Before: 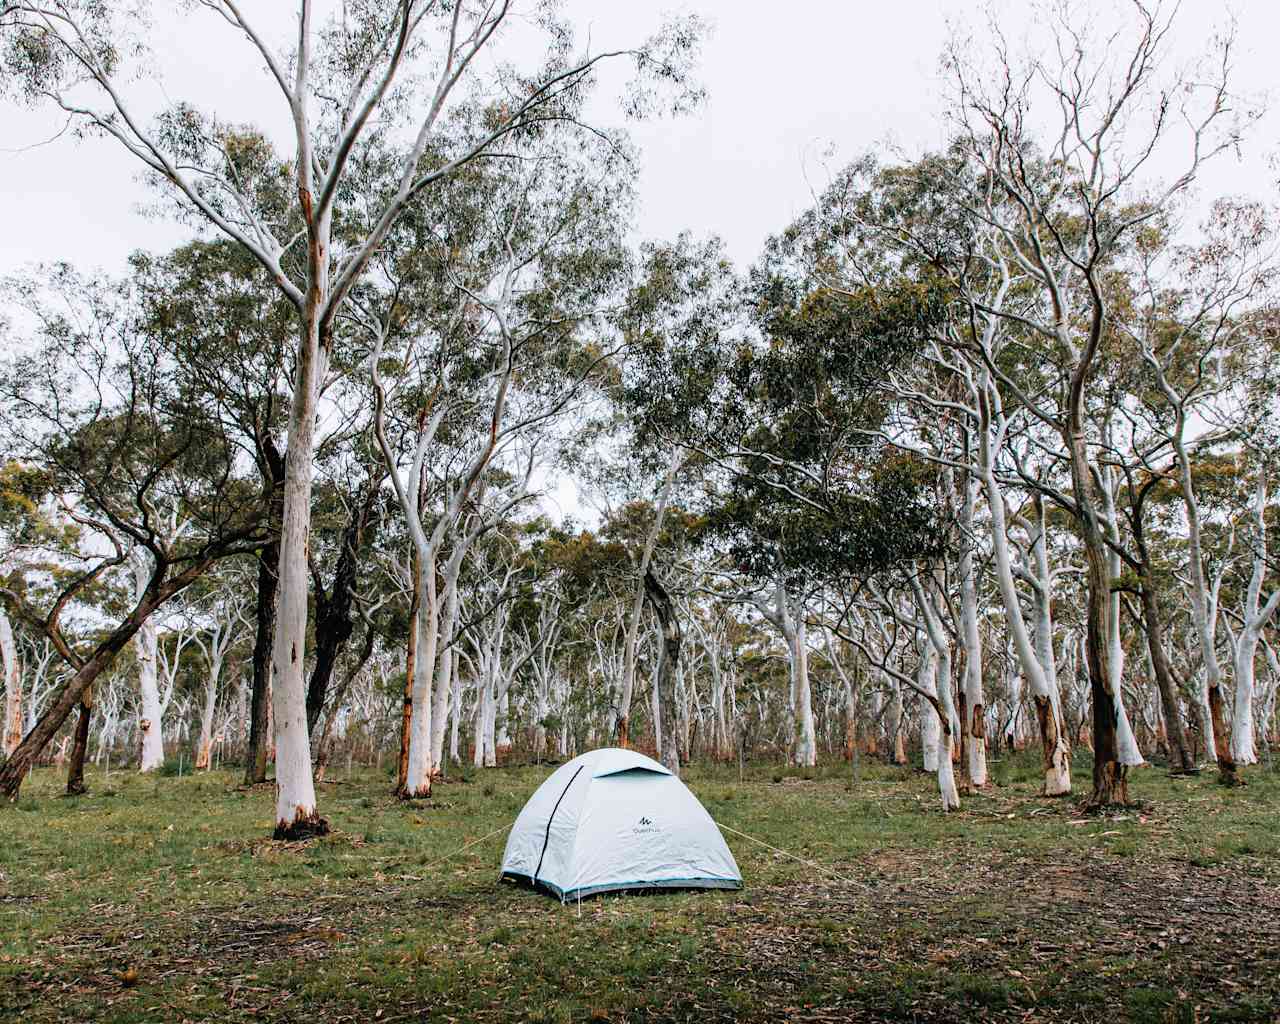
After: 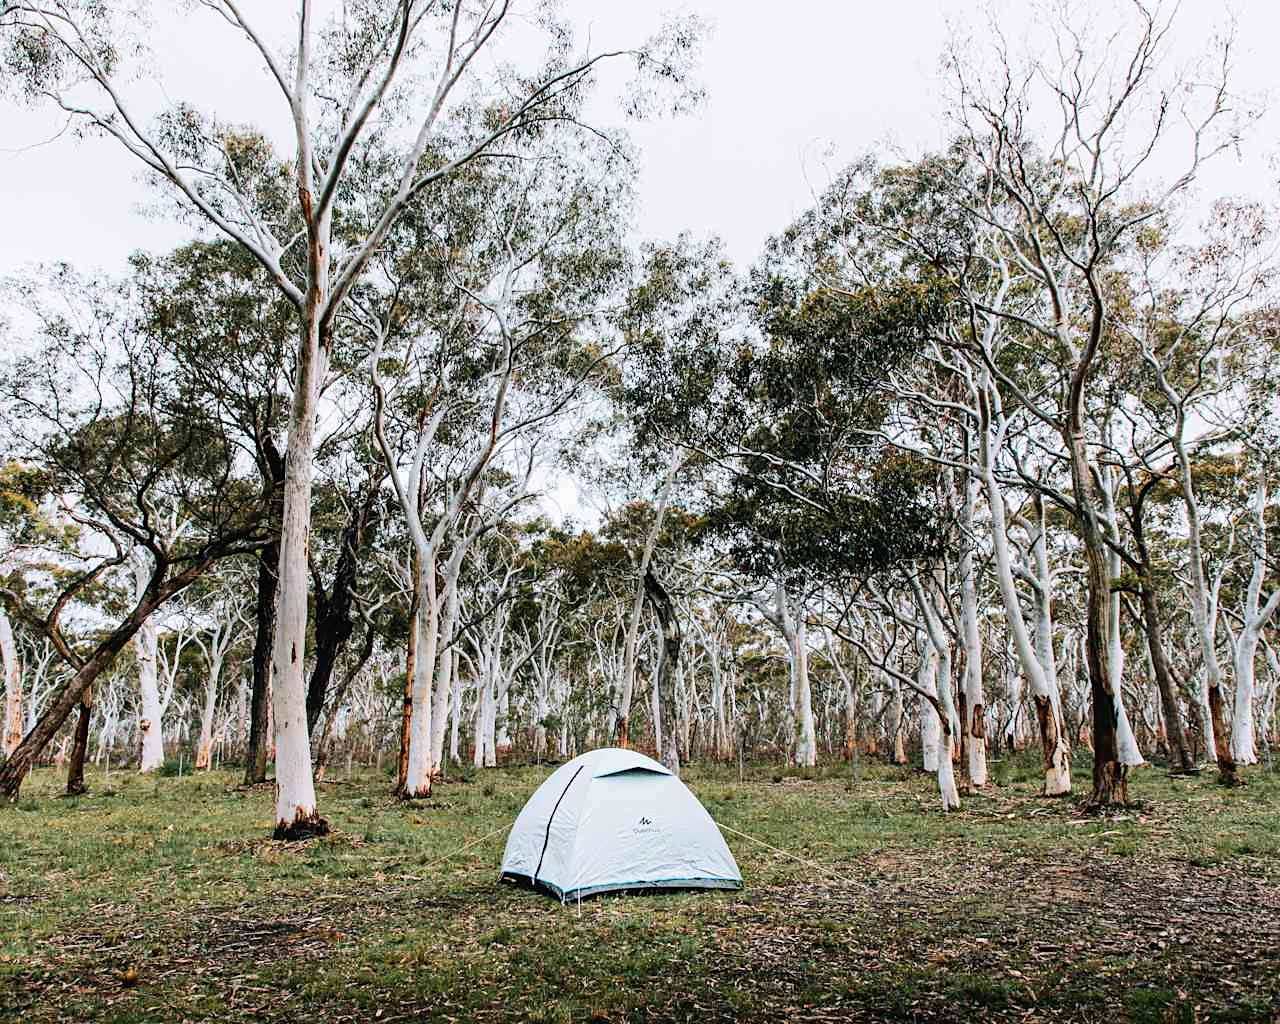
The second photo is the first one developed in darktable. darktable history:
sharpen: amount 0.201
tone curve: curves: ch0 [(0, 0) (0.003, 0.019) (0.011, 0.022) (0.025, 0.029) (0.044, 0.041) (0.069, 0.06) (0.1, 0.09) (0.136, 0.123) (0.177, 0.163) (0.224, 0.206) (0.277, 0.268) (0.335, 0.35) (0.399, 0.436) (0.468, 0.526) (0.543, 0.624) (0.623, 0.713) (0.709, 0.779) (0.801, 0.845) (0.898, 0.912) (1, 1)], color space Lab, independent channels, preserve colors none
